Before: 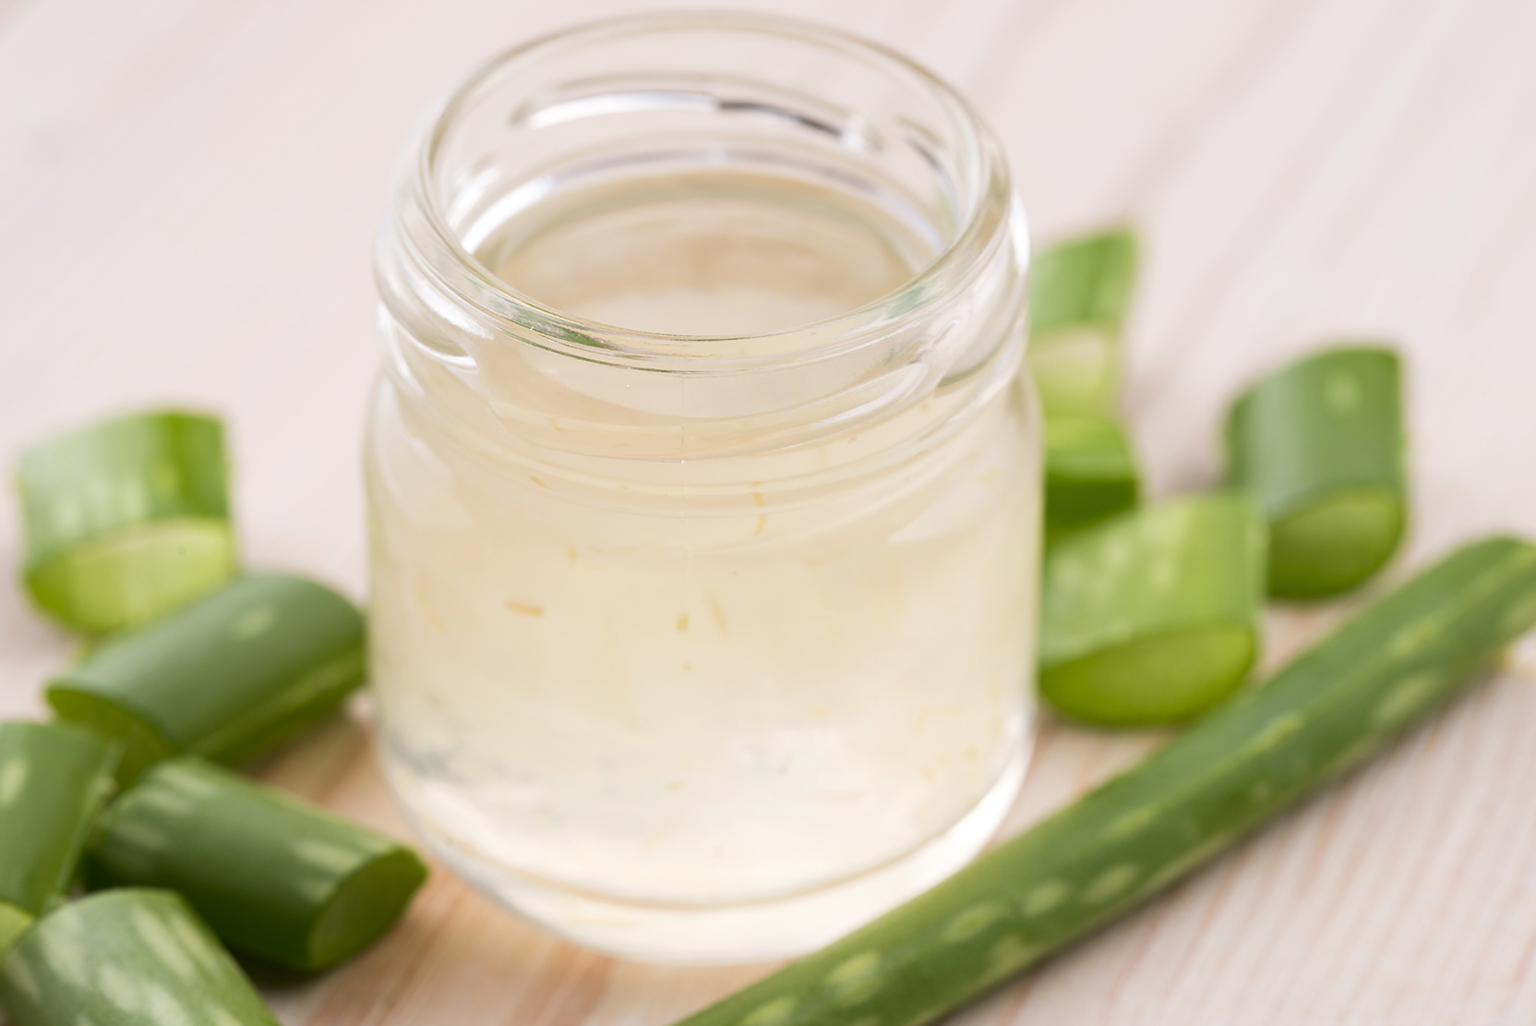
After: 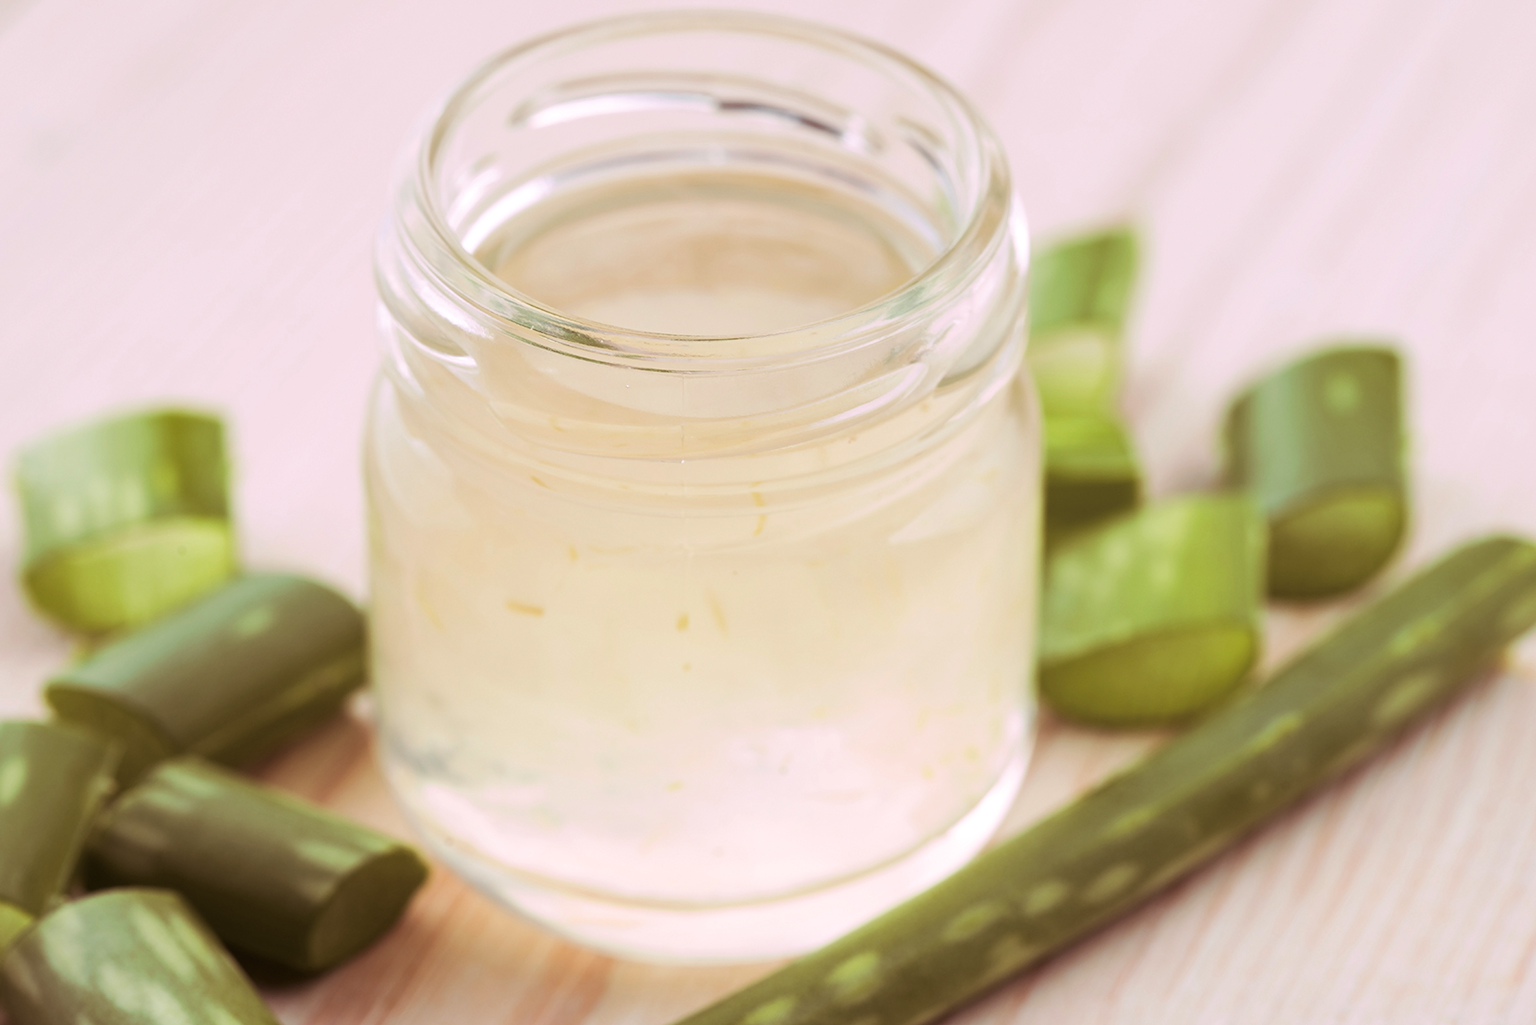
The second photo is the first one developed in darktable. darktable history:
contrast brightness saturation: contrast 0.04, saturation 0.16
split-toning: highlights › hue 298.8°, highlights › saturation 0.73, compress 41.76%
